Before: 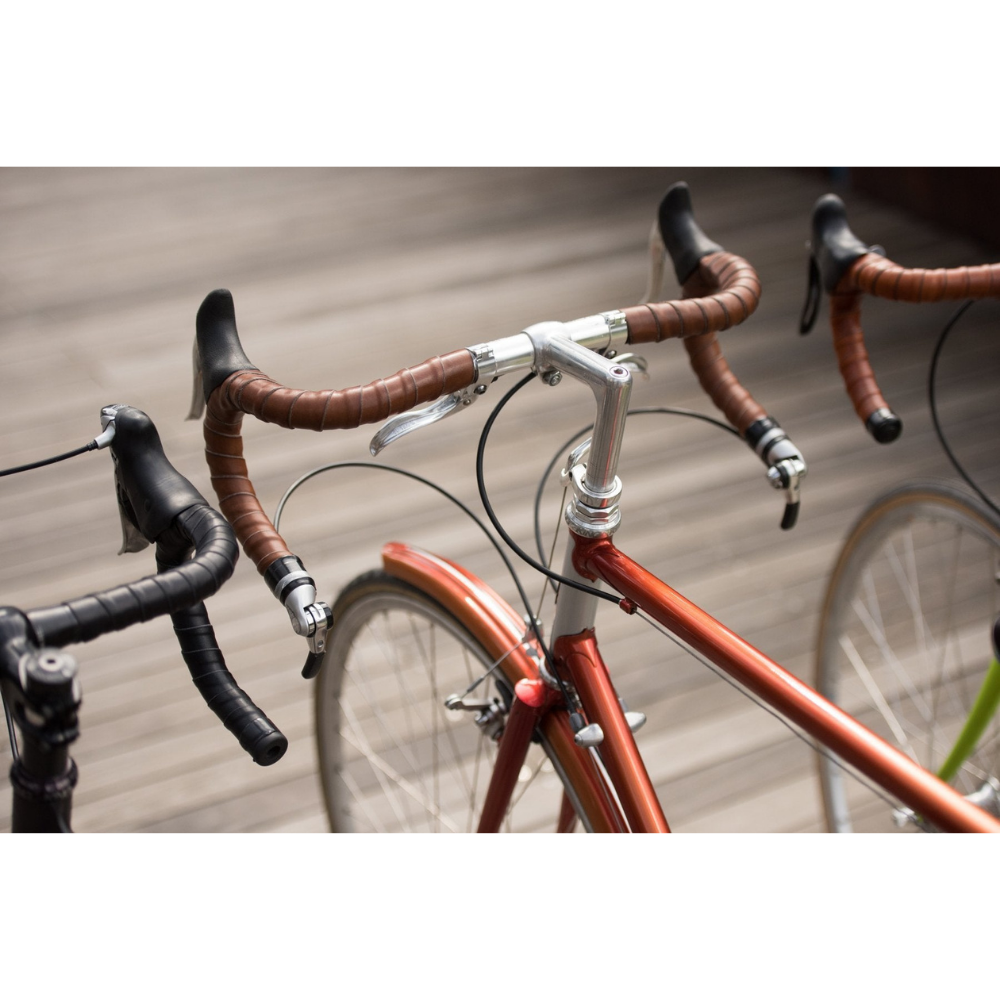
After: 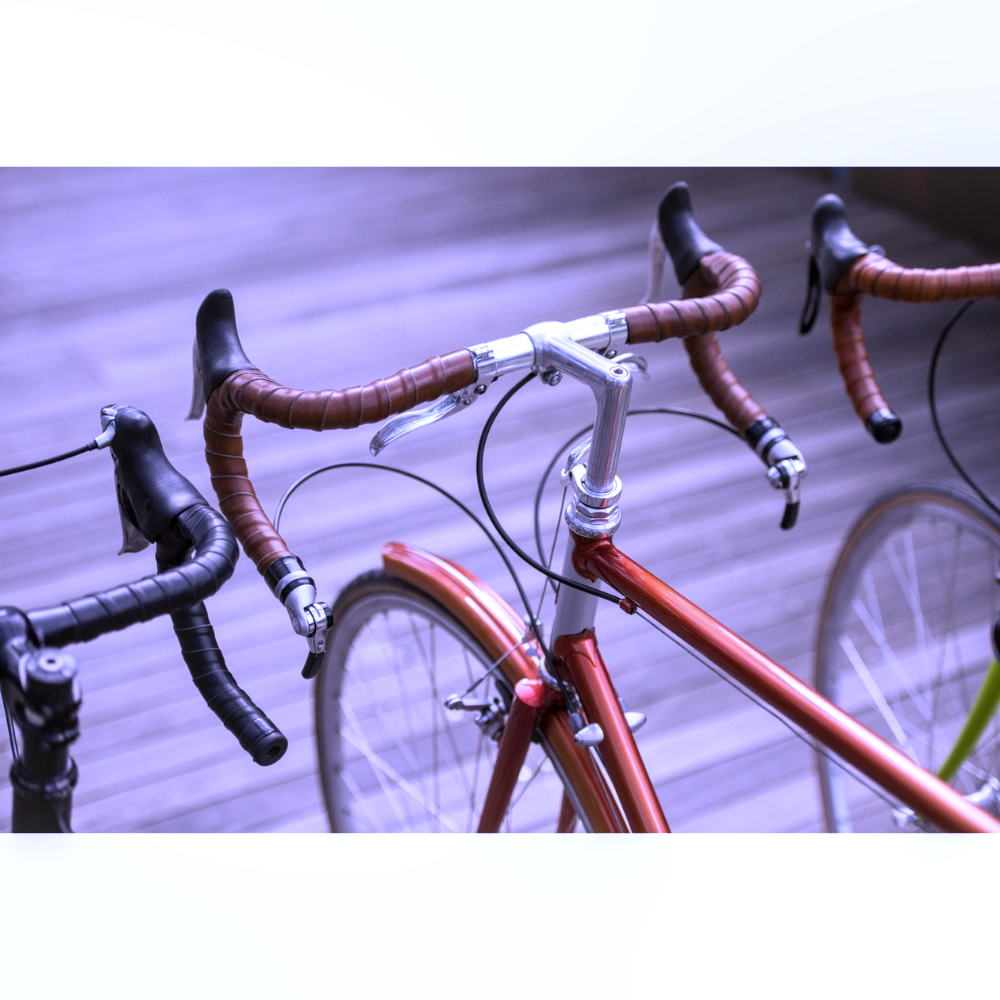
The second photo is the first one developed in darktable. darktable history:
white balance: red 0.98, blue 1.61
local contrast: on, module defaults
